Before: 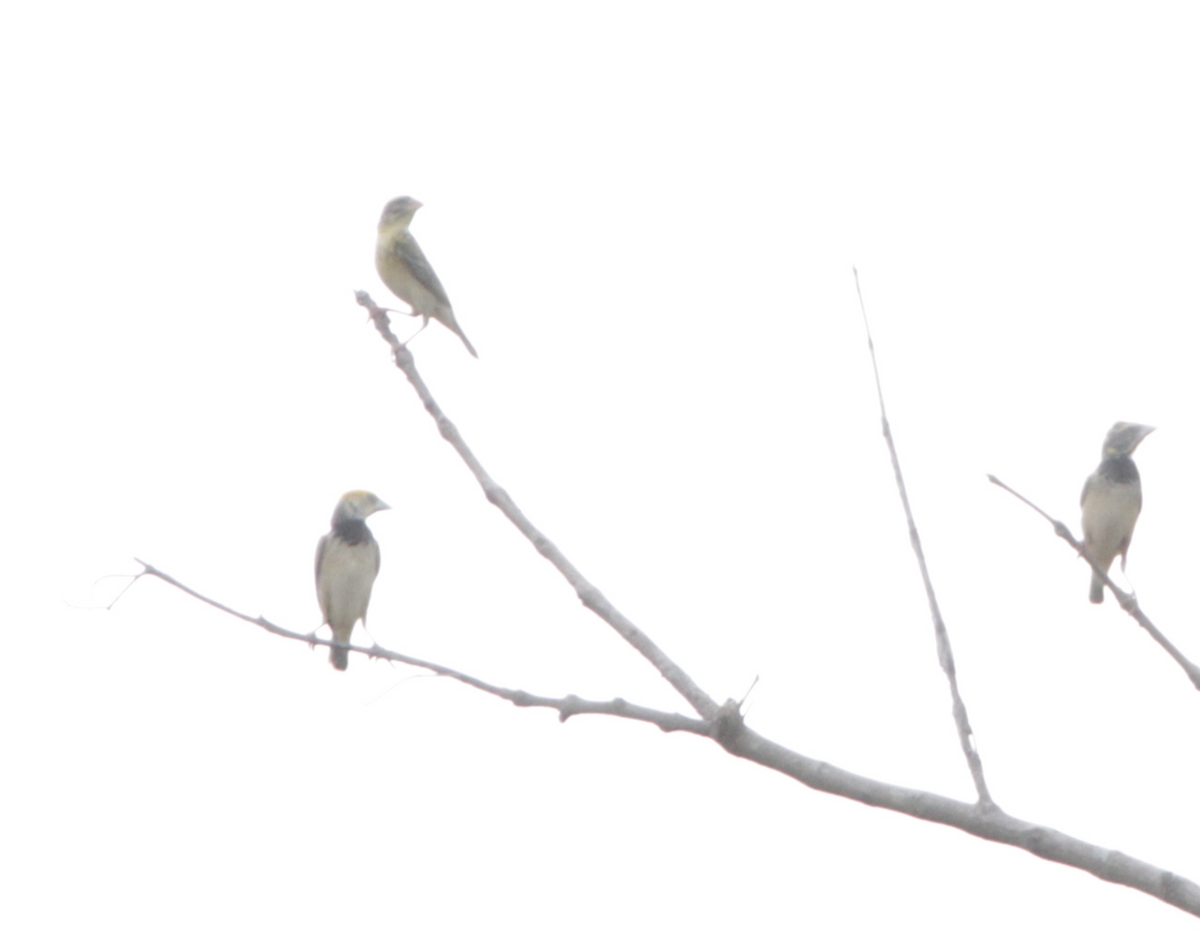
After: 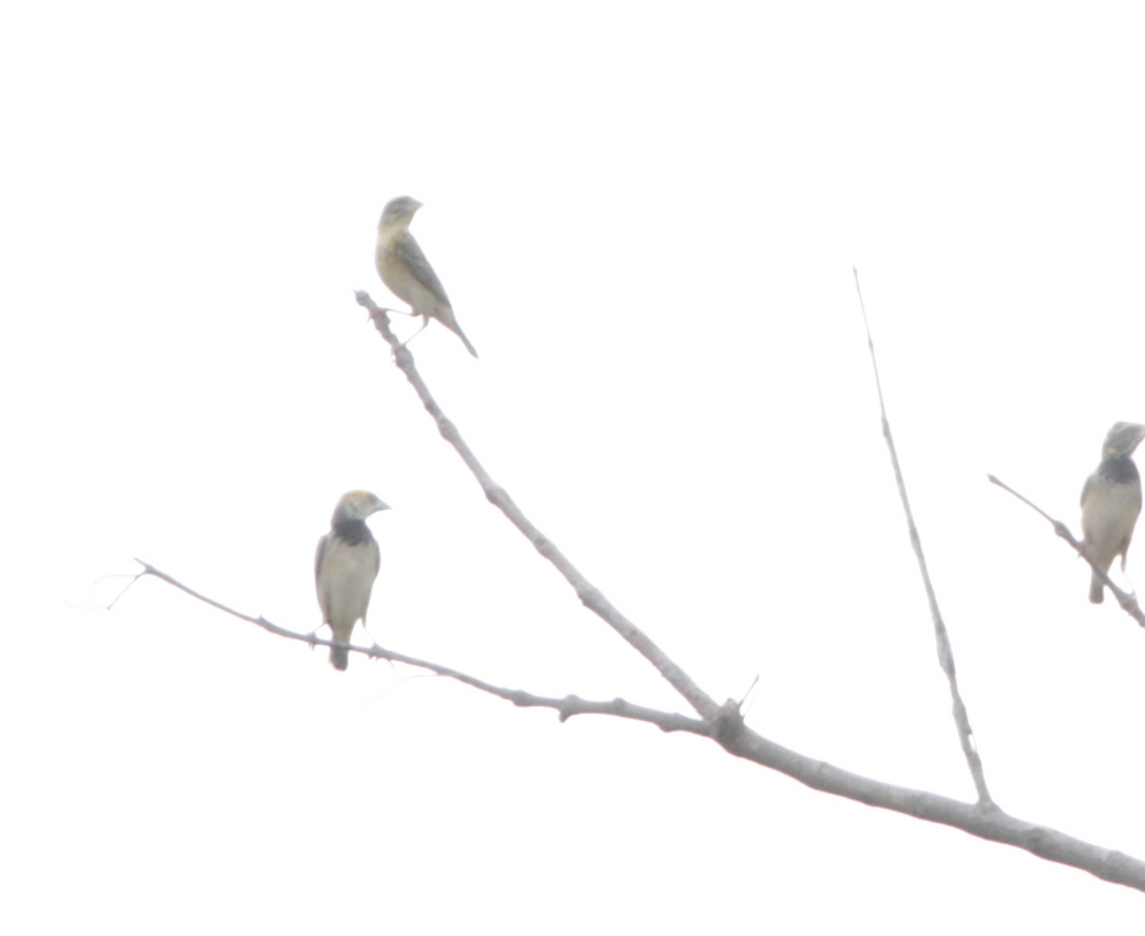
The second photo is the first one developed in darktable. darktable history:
crop: right 4.512%, bottom 0.022%
